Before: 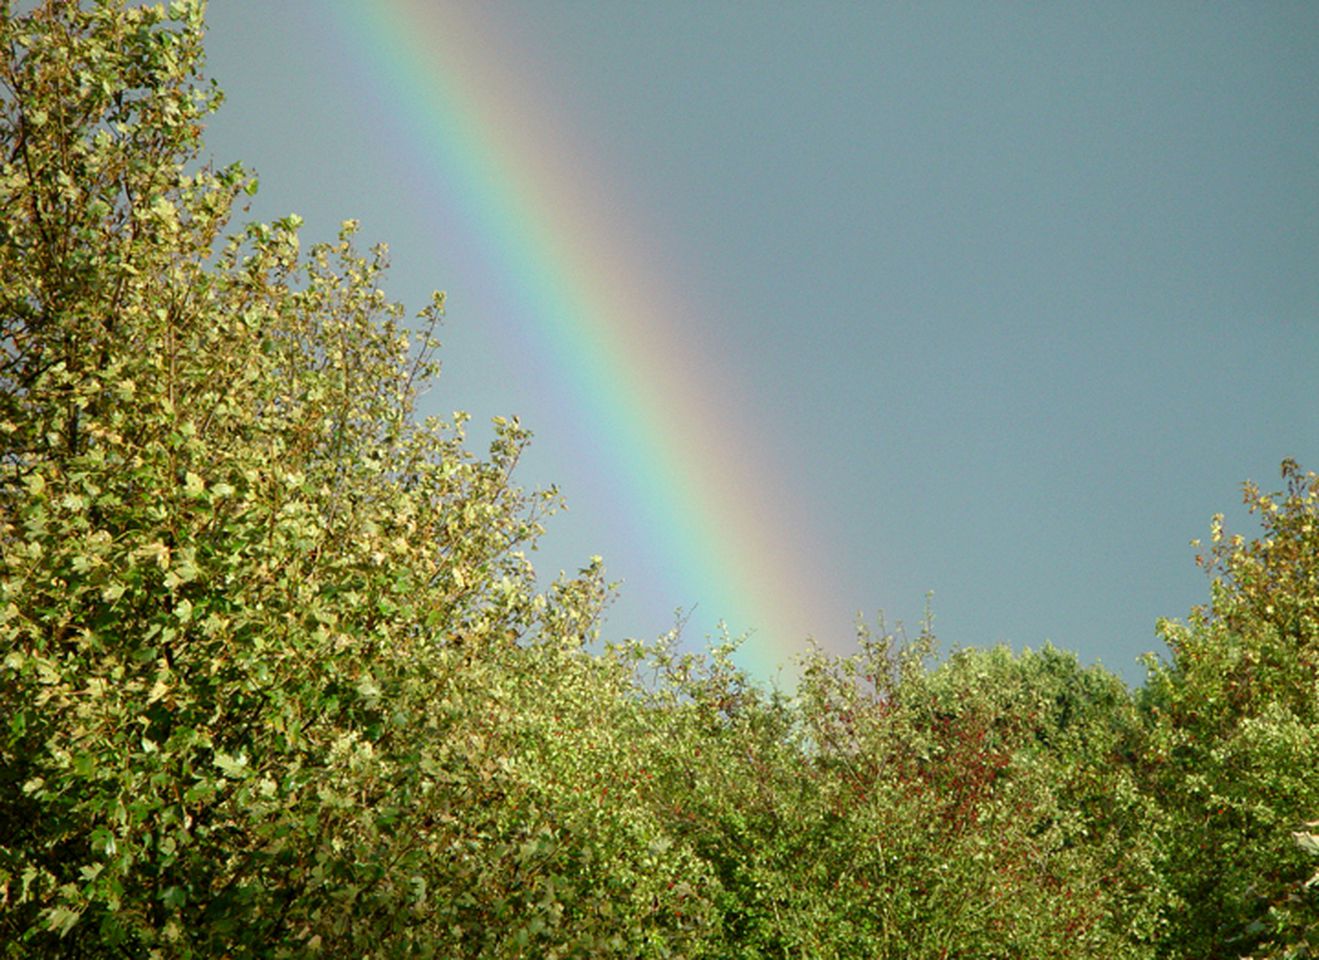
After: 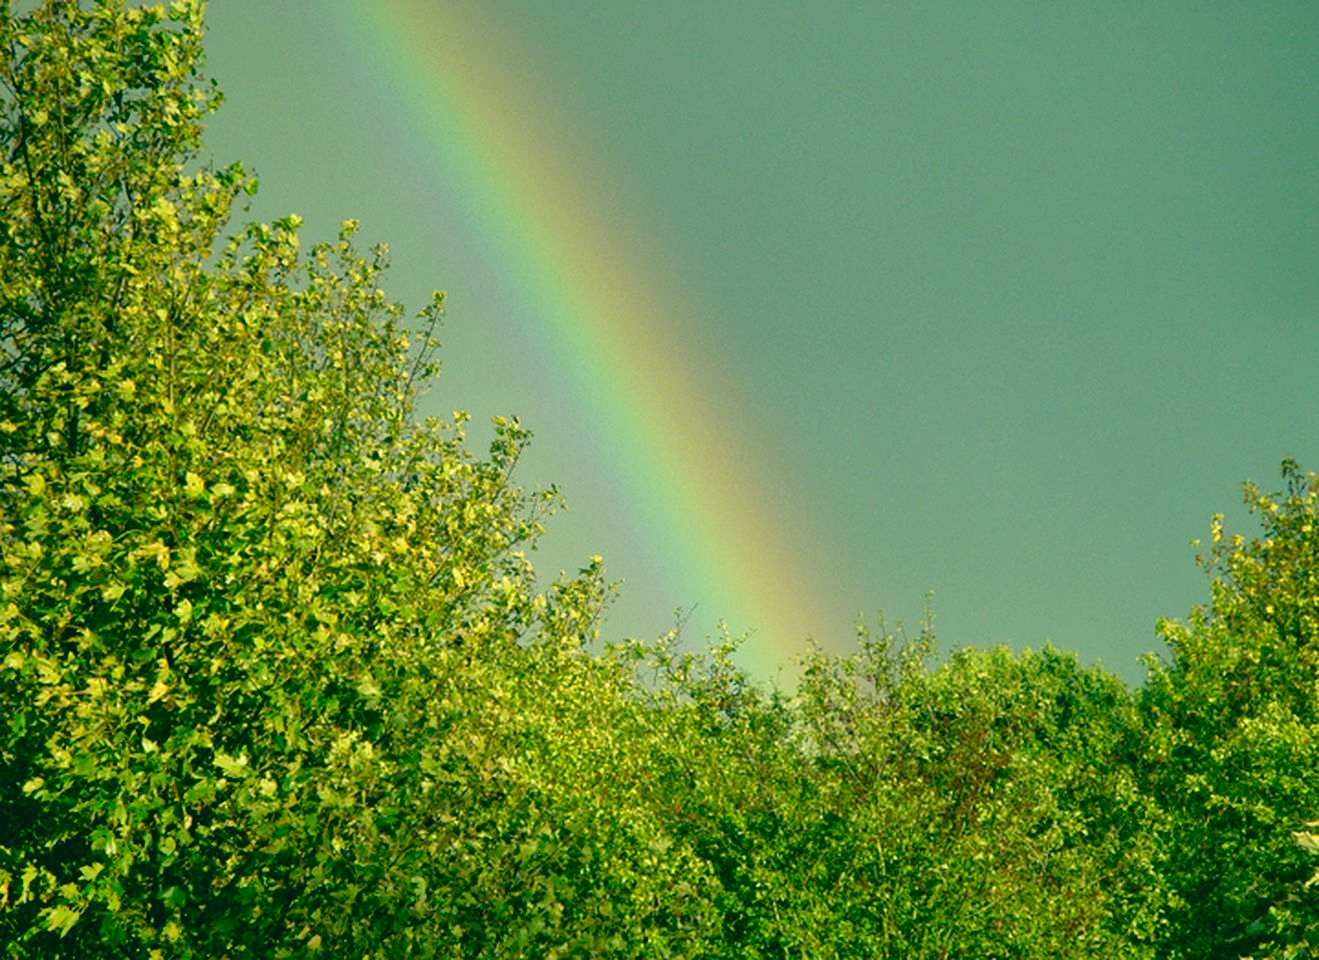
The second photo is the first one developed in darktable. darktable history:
color correction: highlights a* 1.87, highlights b* 34.3, shadows a* -36.14, shadows b* -5.71
exposure: compensate exposure bias true, compensate highlight preservation false
shadows and highlights: soften with gaussian
